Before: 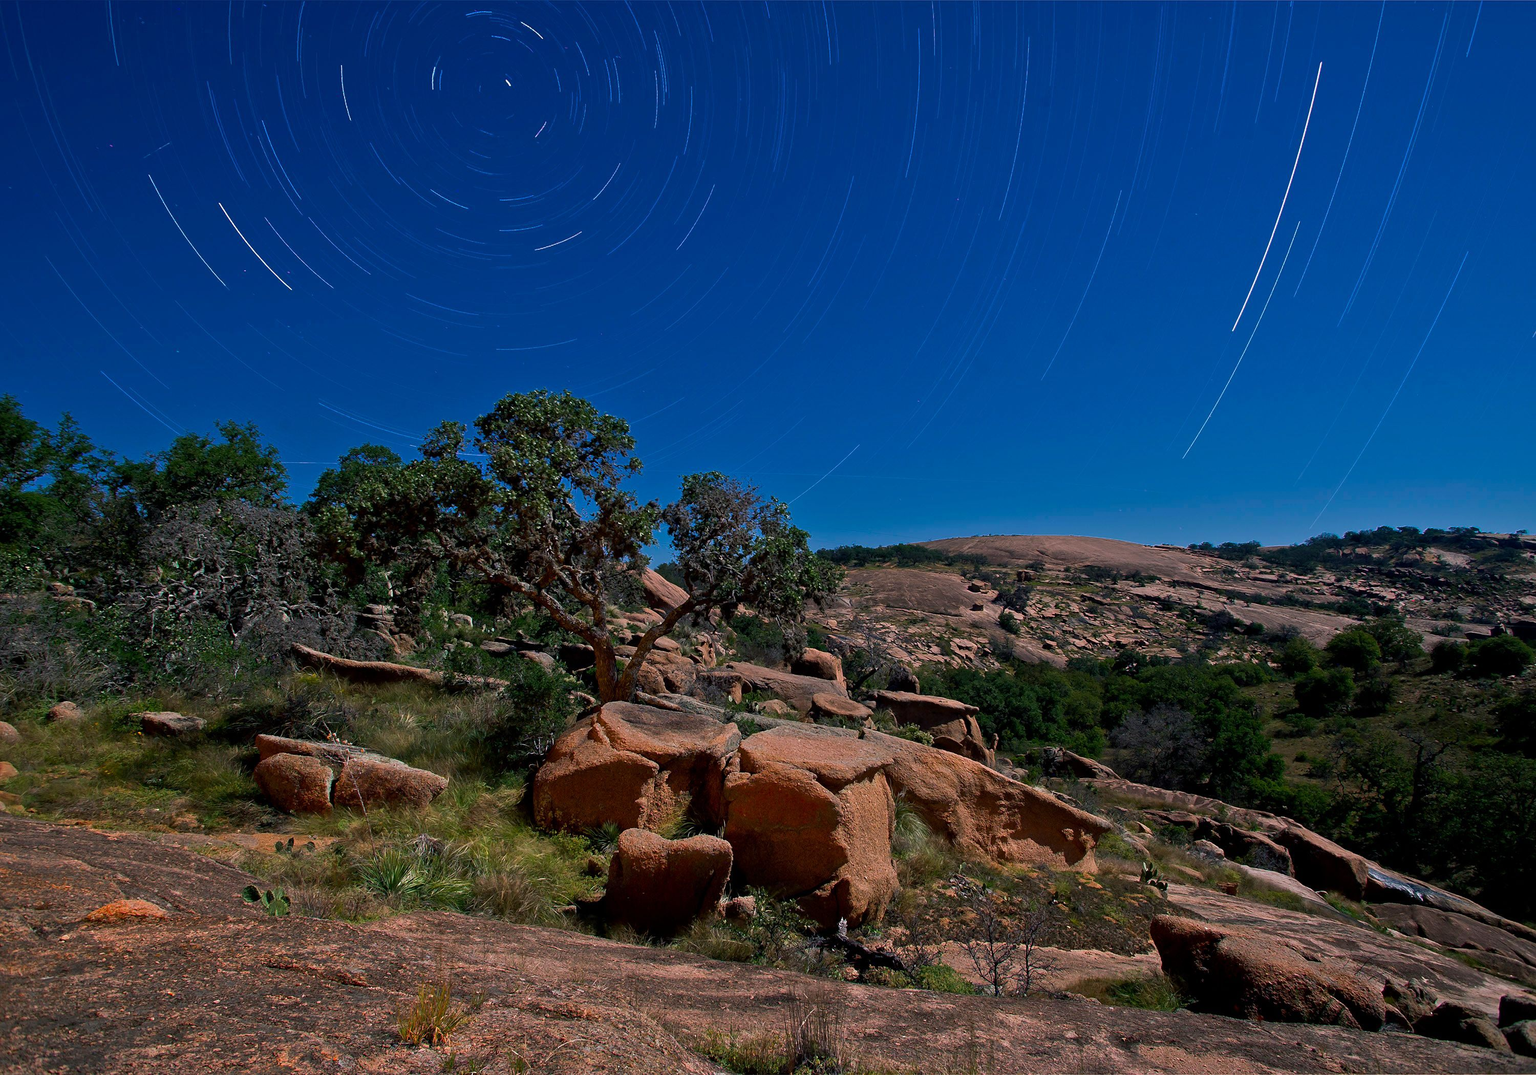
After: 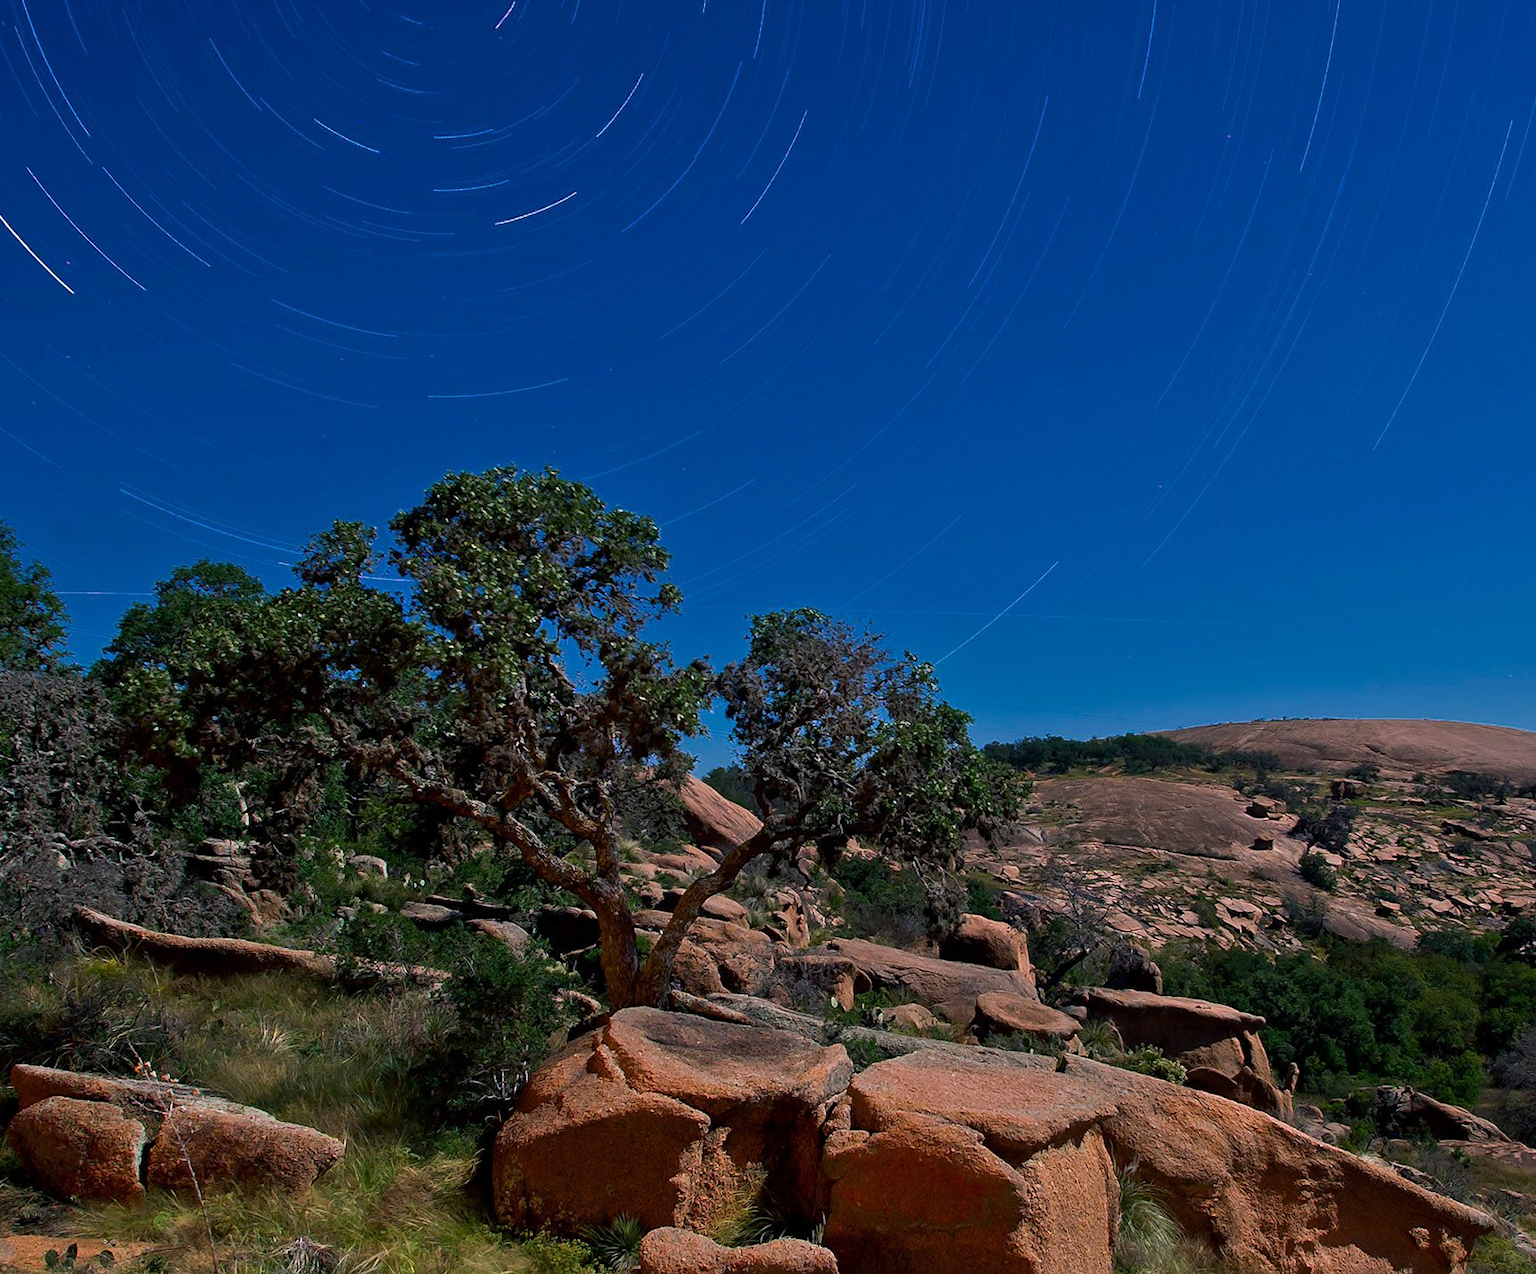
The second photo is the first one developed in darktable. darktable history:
crop: left 16.25%, top 11.281%, right 26.05%, bottom 20.381%
